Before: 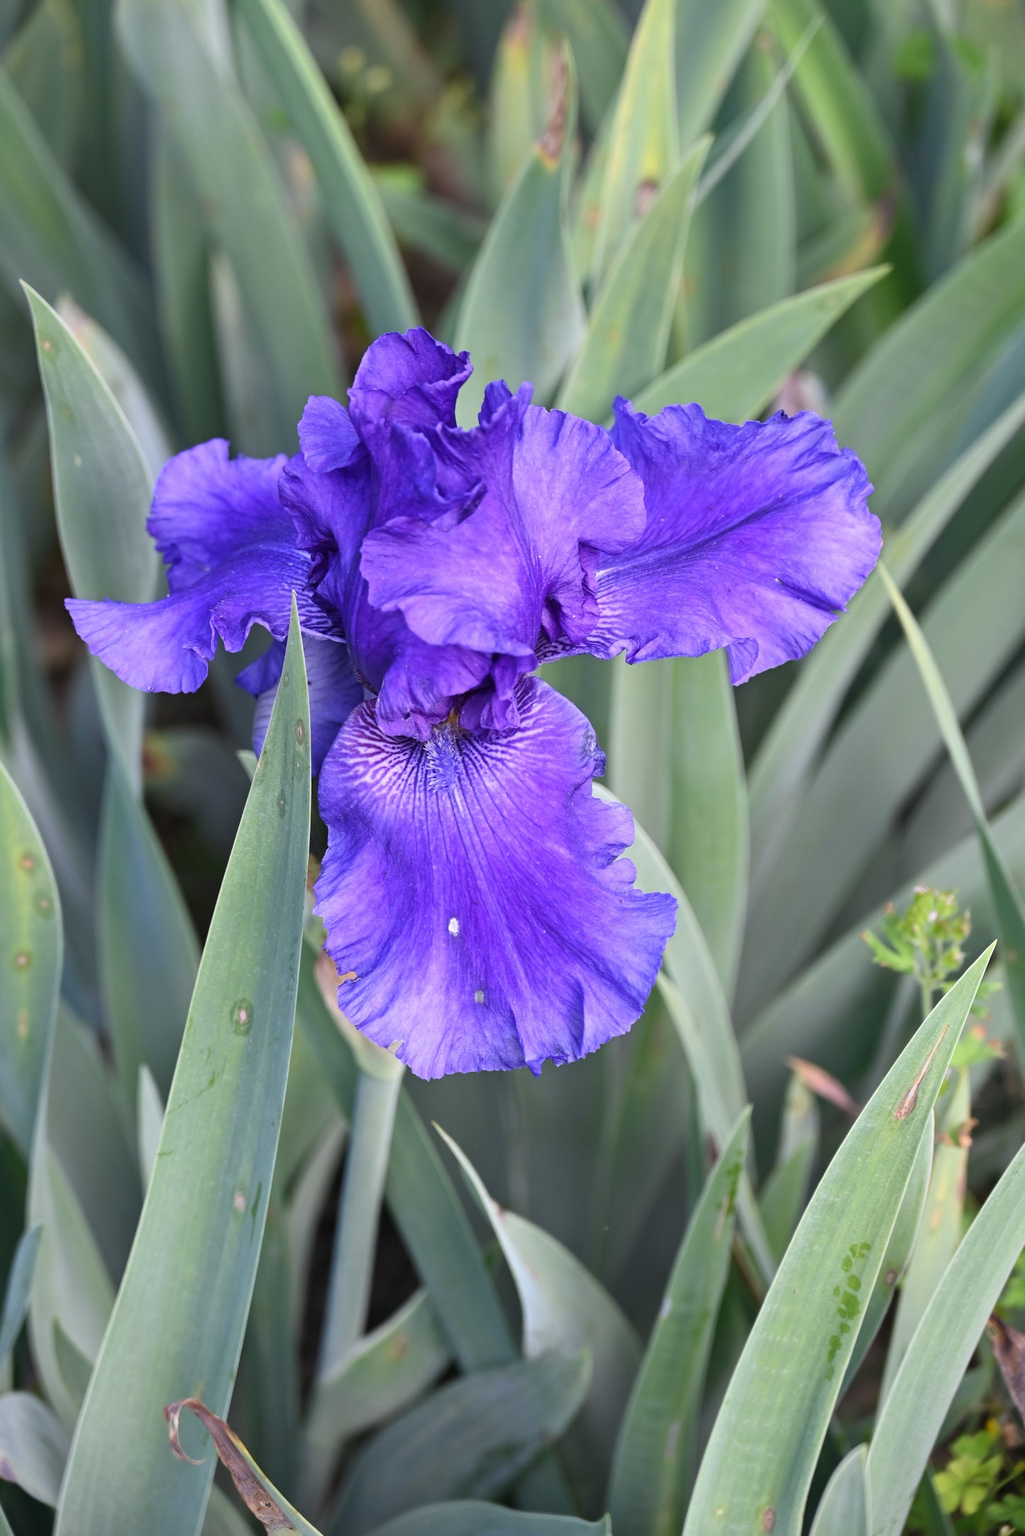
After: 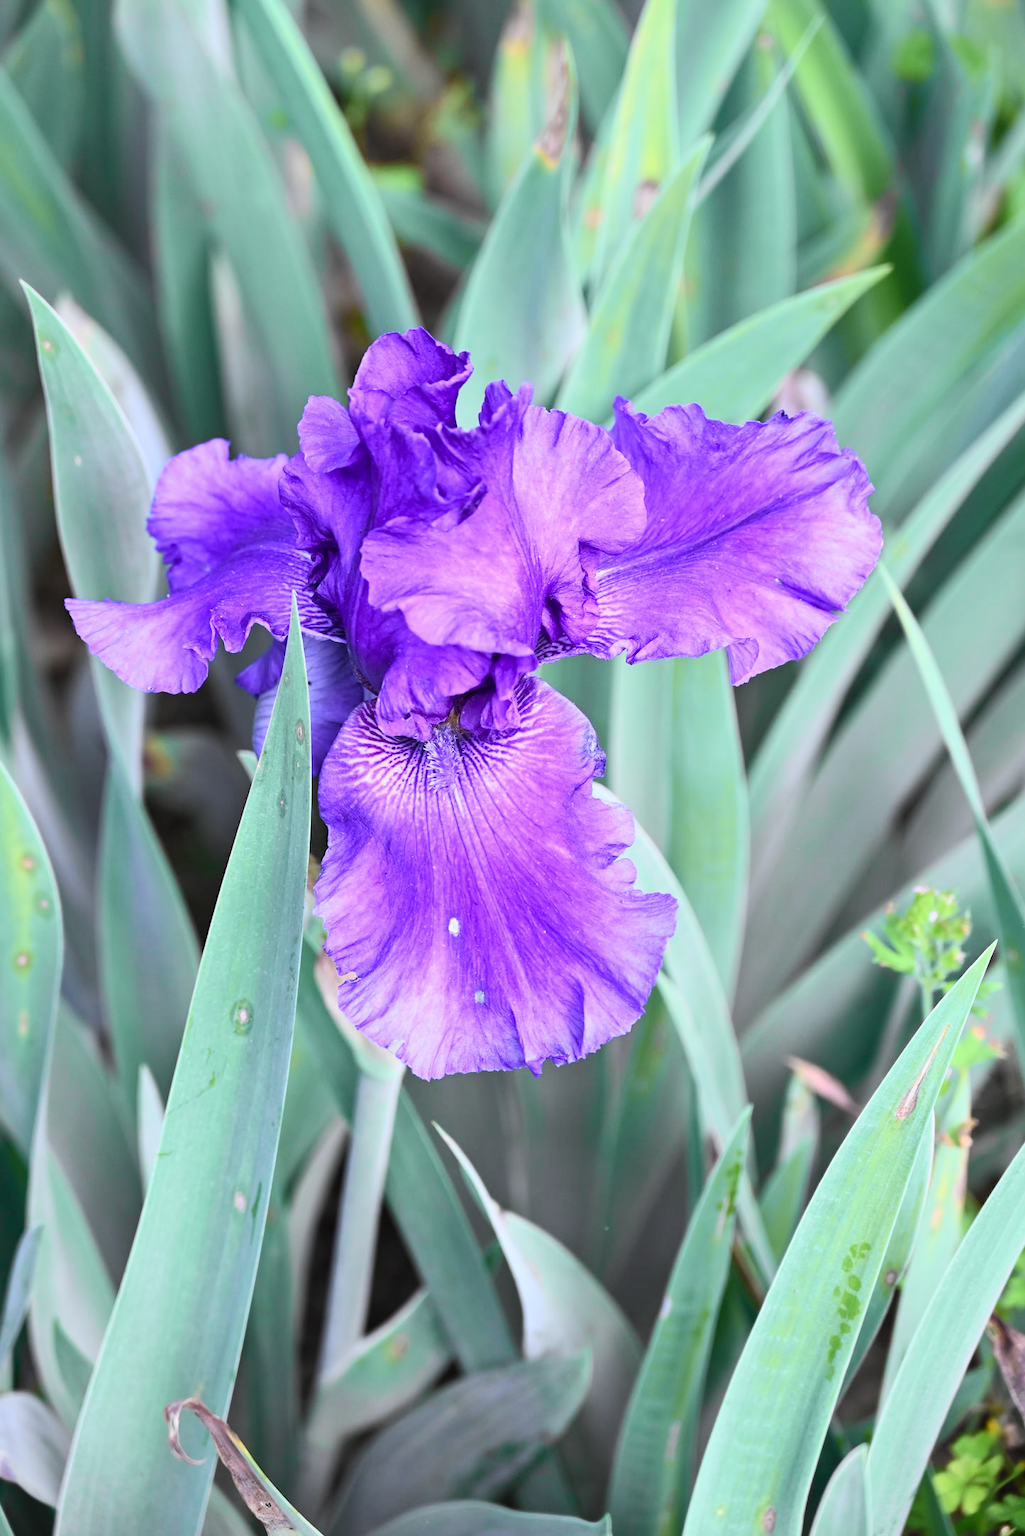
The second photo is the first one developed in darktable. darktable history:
tone curve: curves: ch0 [(0, 0) (0.055, 0.057) (0.258, 0.307) (0.434, 0.543) (0.517, 0.657) (0.745, 0.874) (1, 1)]; ch1 [(0, 0) (0.346, 0.307) (0.418, 0.383) (0.46, 0.439) (0.482, 0.493) (0.502, 0.503) (0.517, 0.514) (0.55, 0.561) (0.588, 0.603) (0.646, 0.688) (1, 1)]; ch2 [(0, 0) (0.346, 0.34) (0.431, 0.45) (0.485, 0.499) (0.5, 0.503) (0.527, 0.525) (0.545, 0.562) (0.679, 0.706) (1, 1)], color space Lab, independent channels, preserve colors none
white balance: red 0.931, blue 1.11
